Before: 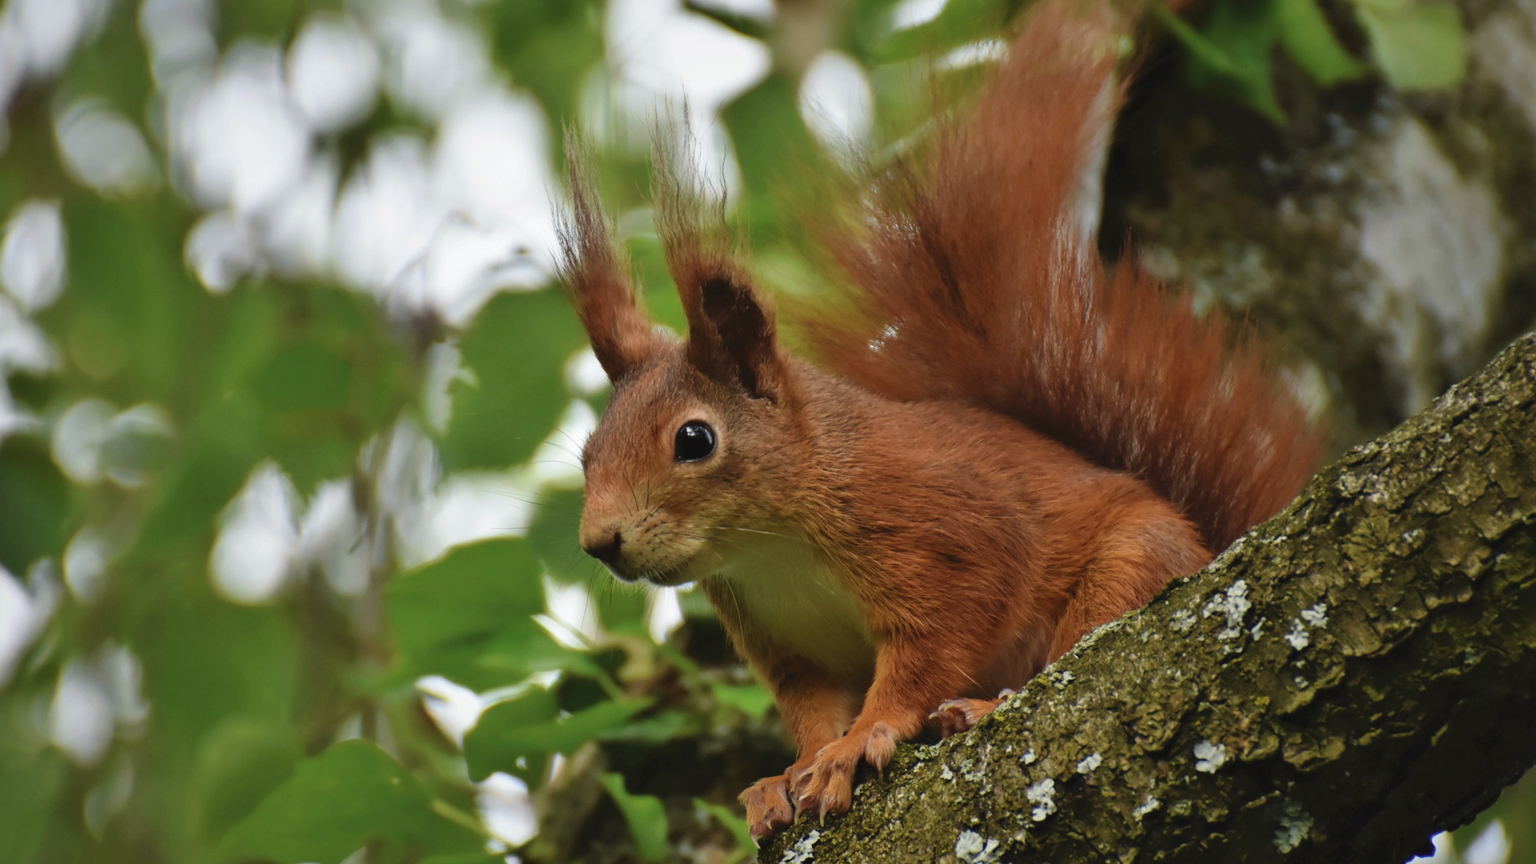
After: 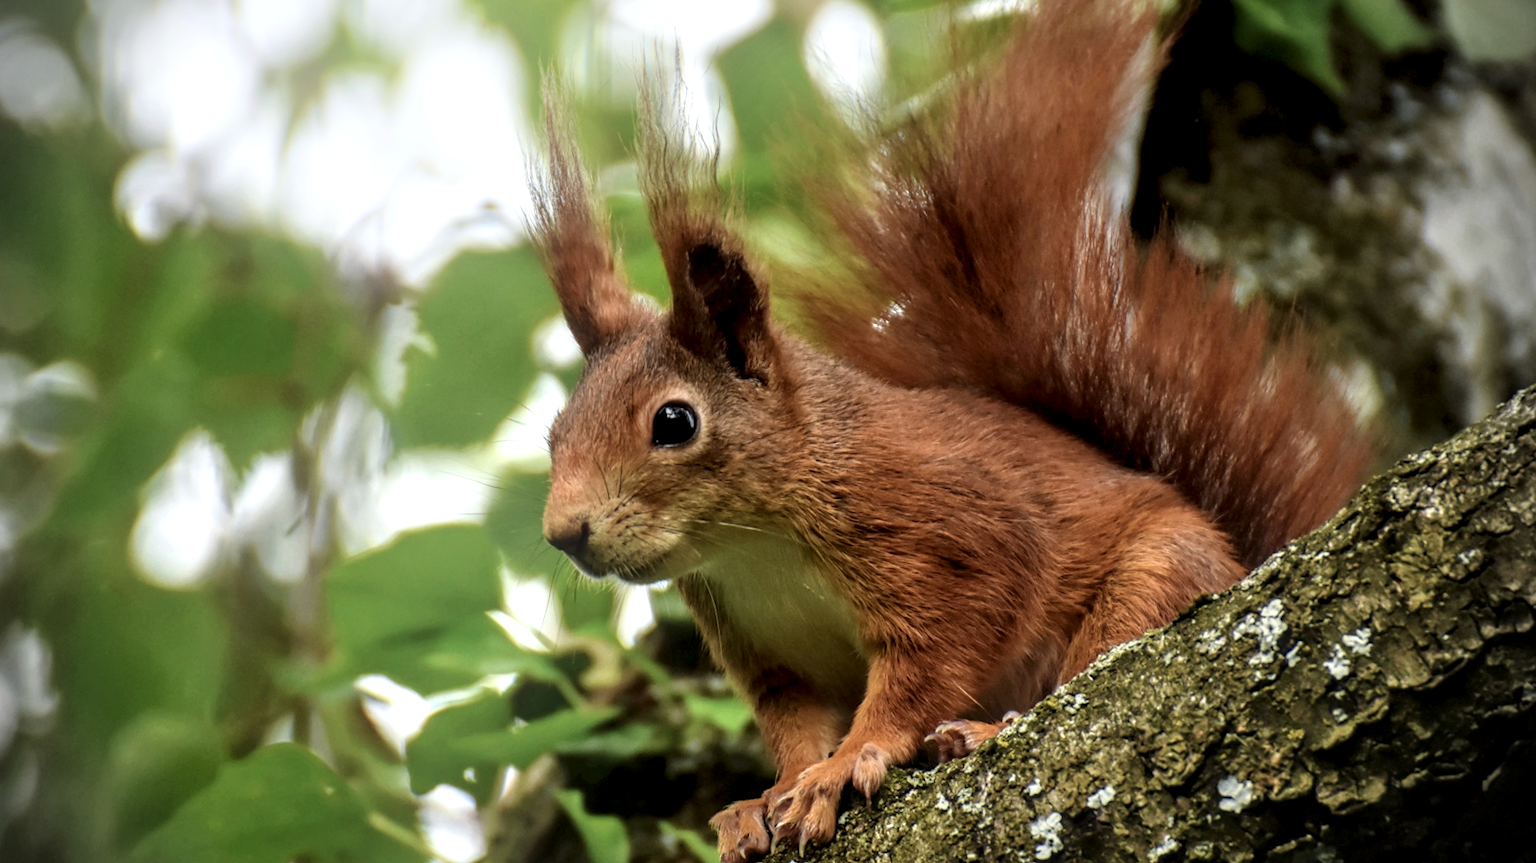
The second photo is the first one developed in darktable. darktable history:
crop and rotate: angle -1.96°, left 3.097%, top 4.154%, right 1.586%, bottom 0.529%
bloom: on, module defaults
local contrast: highlights 19%, detail 186%
vignetting: fall-off start 88.03%, fall-off radius 24.9%
